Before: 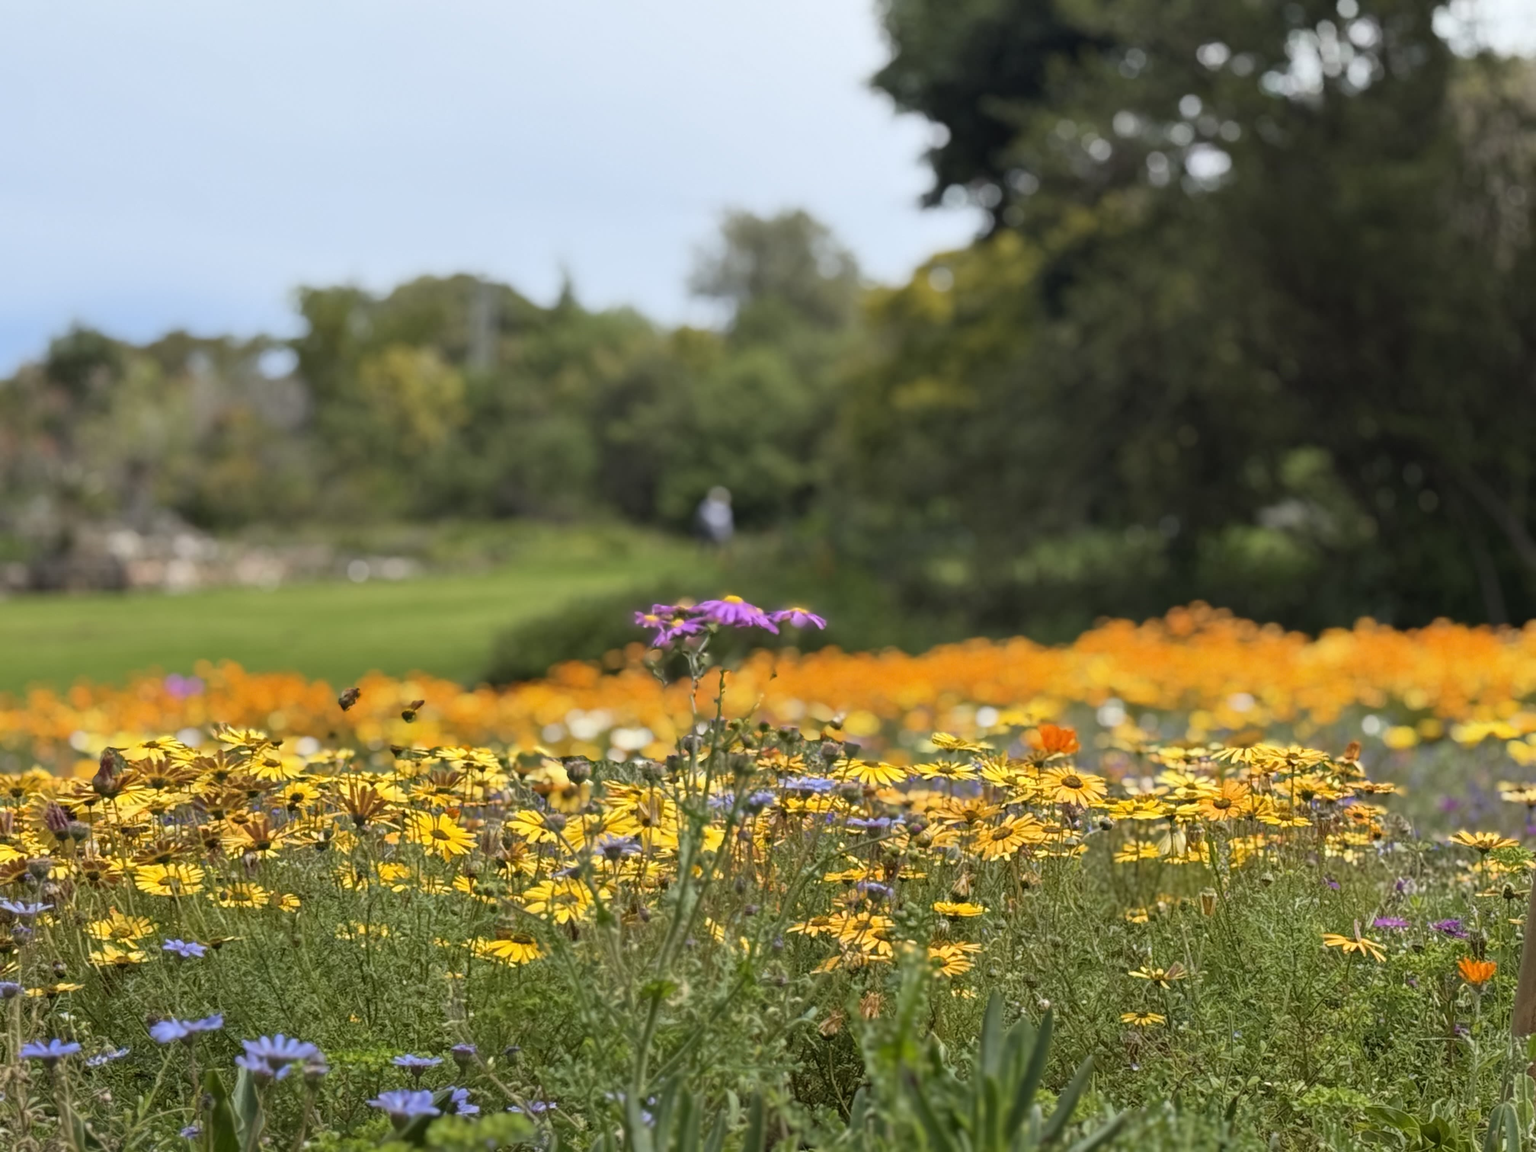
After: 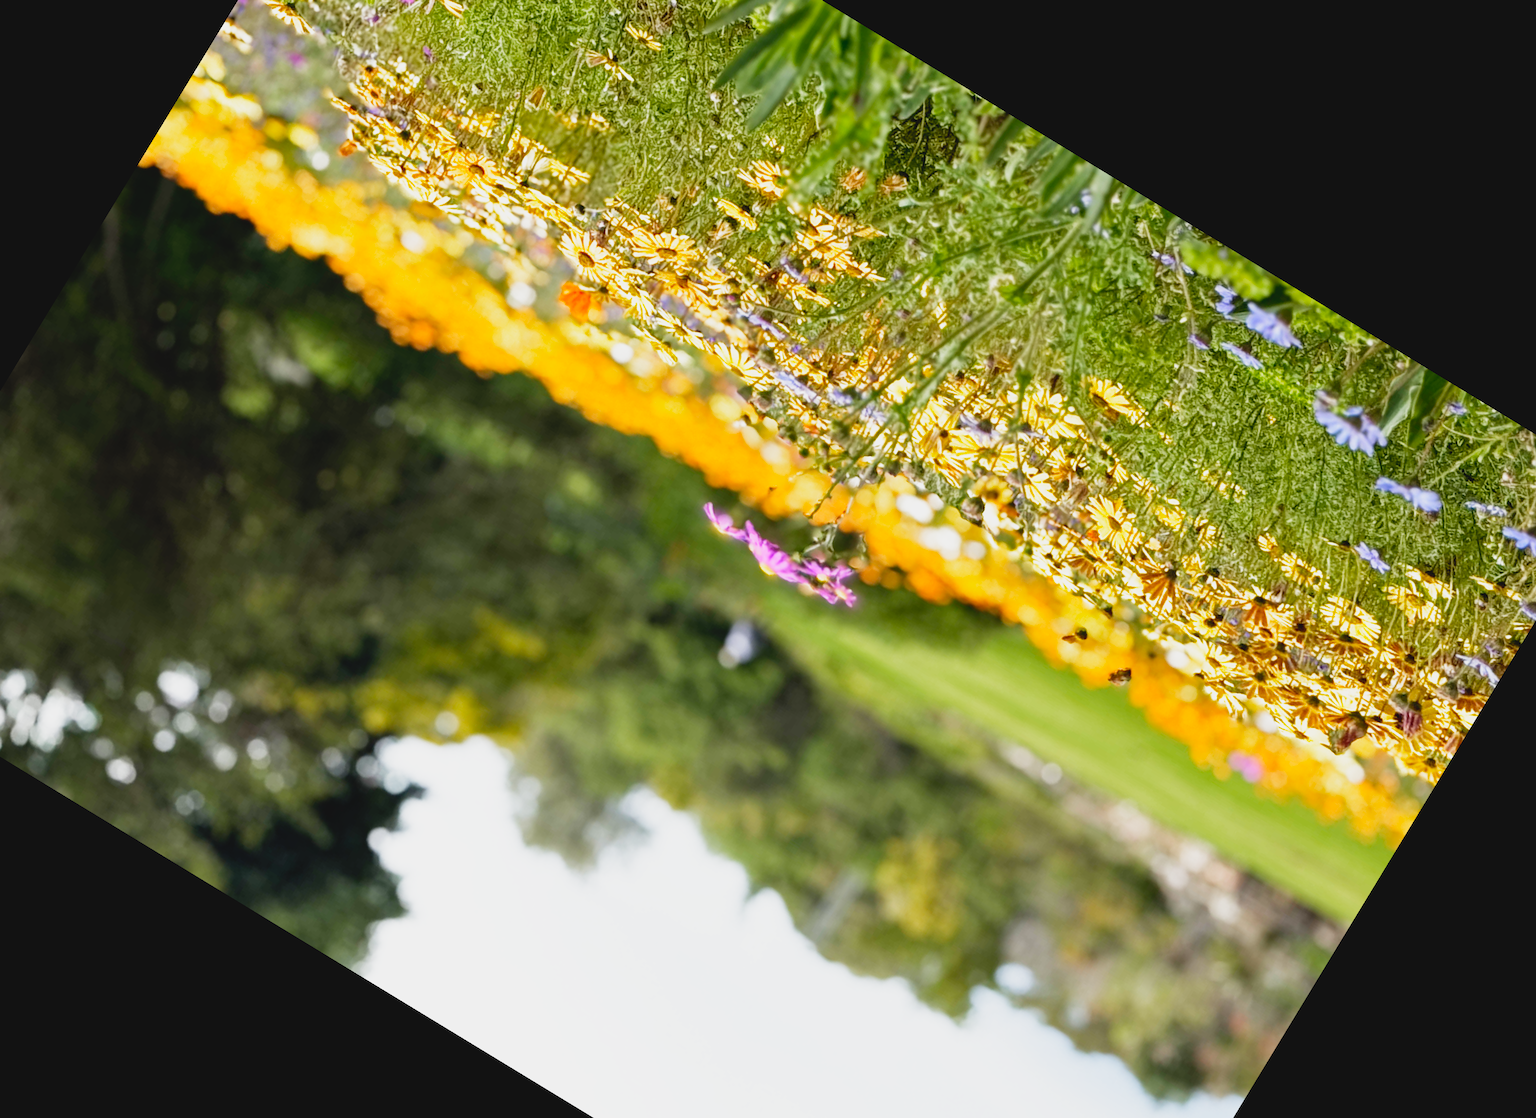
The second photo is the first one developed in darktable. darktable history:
contrast brightness saturation: contrast -0.11
crop and rotate: angle 148.68°, left 9.111%, top 15.603%, right 4.588%, bottom 17.041%
filmic rgb: middle gray luminance 10%, black relative exposure -8.61 EV, white relative exposure 3.3 EV, threshold 6 EV, target black luminance 0%, hardness 5.2, latitude 44.69%, contrast 1.302, highlights saturation mix 5%, shadows ↔ highlights balance 24.64%, add noise in highlights 0, preserve chrominance no, color science v3 (2019), use custom middle-gray values true, iterations of high-quality reconstruction 0, contrast in highlights soft, enable highlight reconstruction true
